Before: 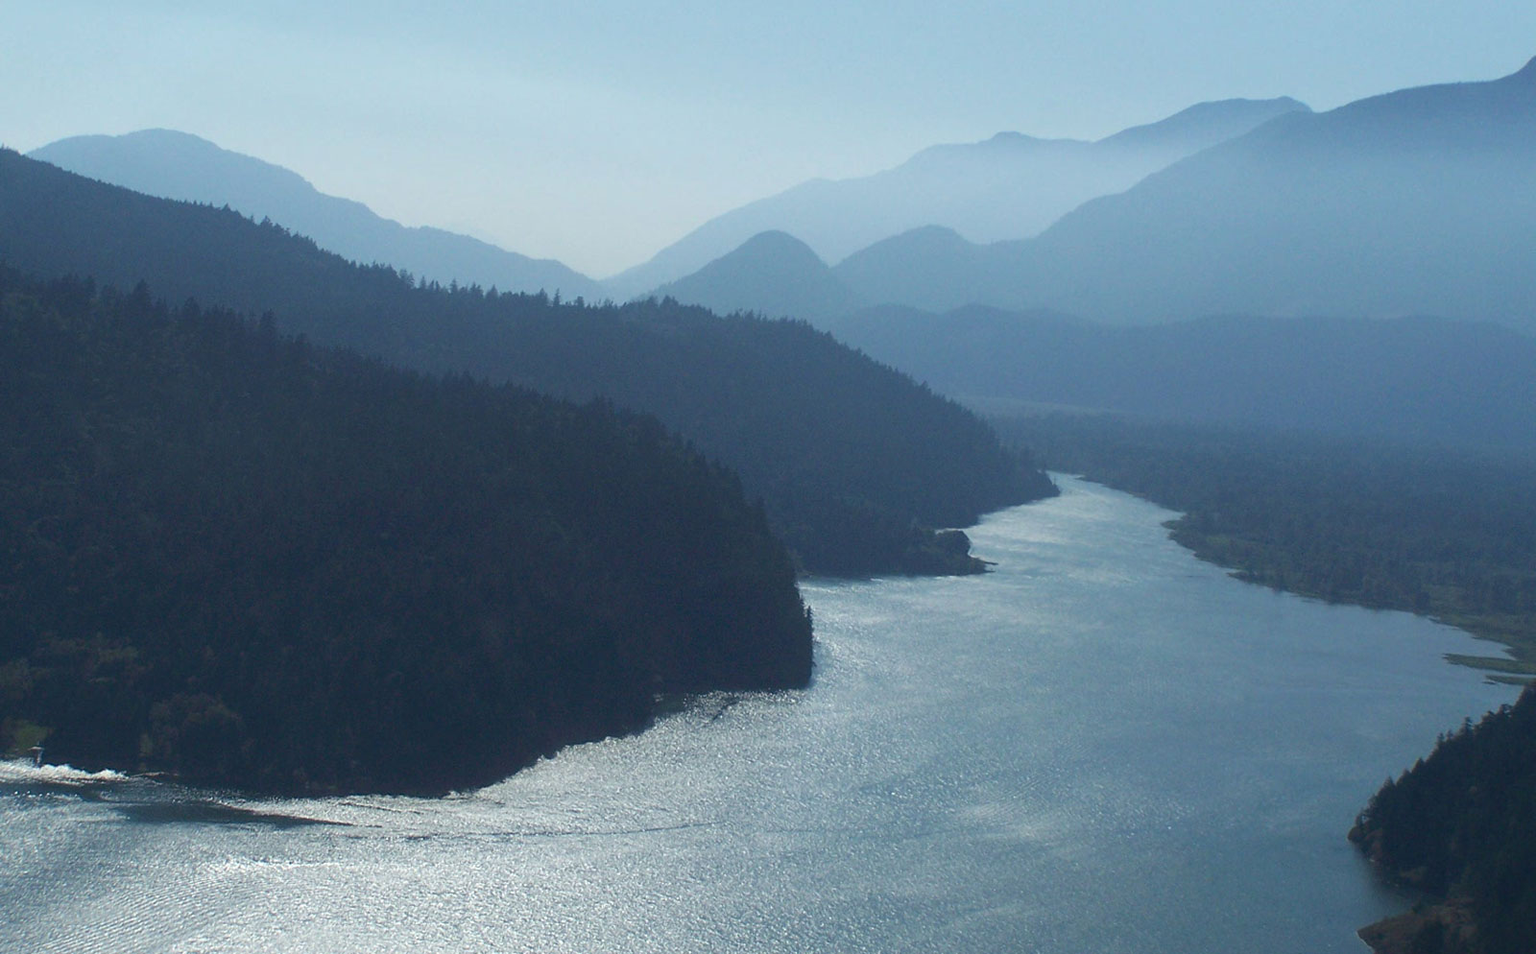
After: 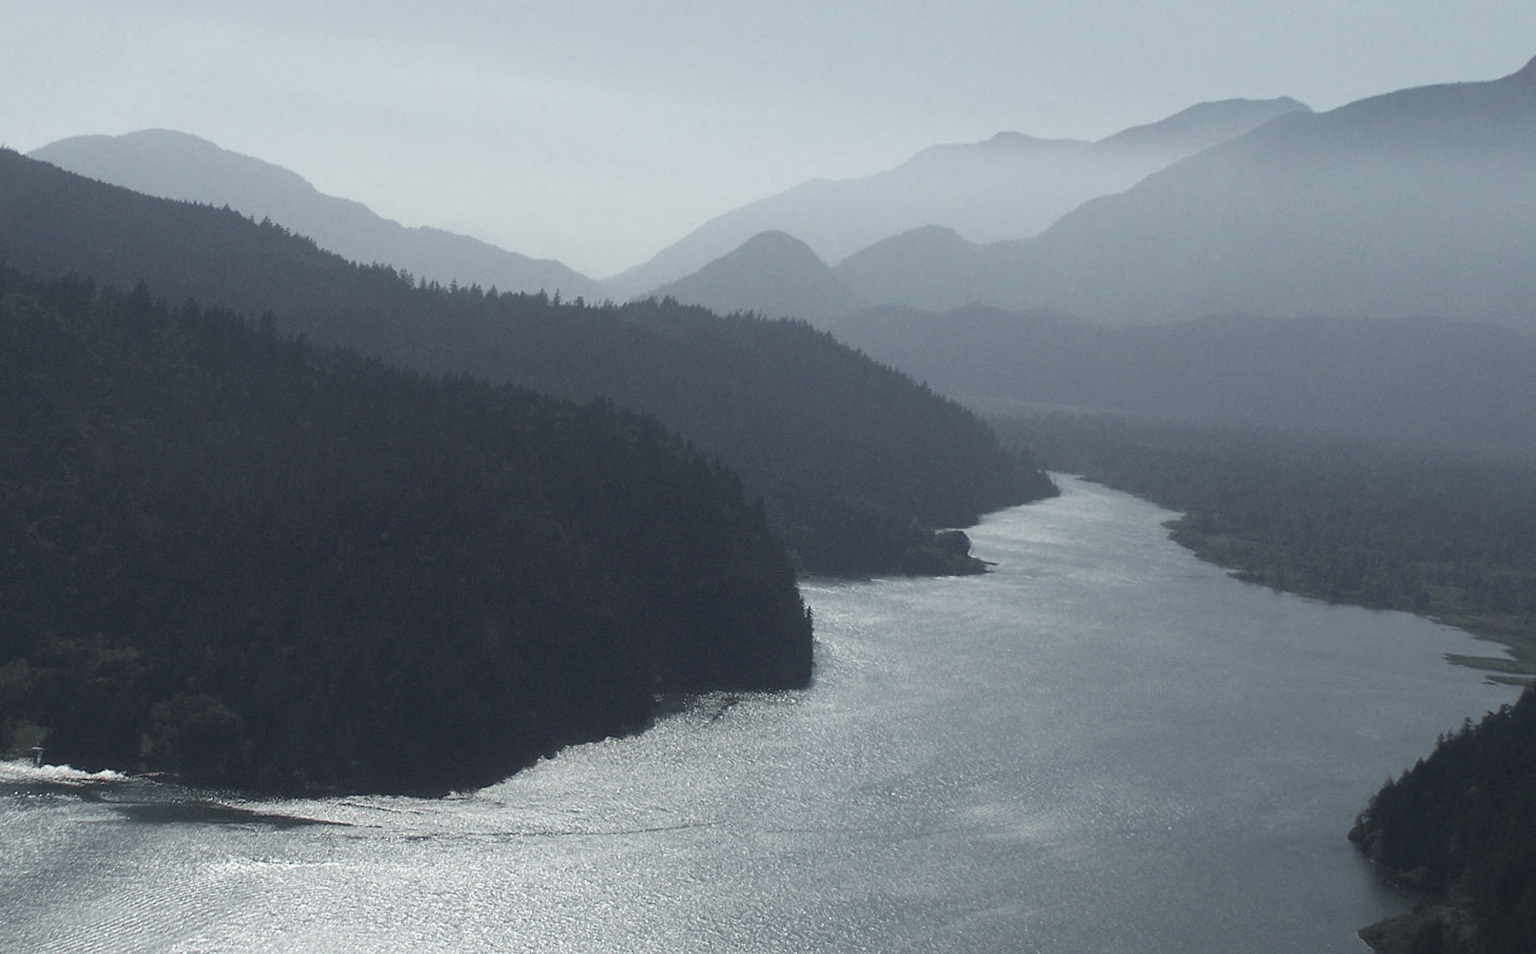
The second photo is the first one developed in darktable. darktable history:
color zones: curves: ch0 [(0, 0.48) (0.209, 0.398) (0.305, 0.332) (0.429, 0.493) (0.571, 0.5) (0.714, 0.5) (0.857, 0.5) (1, 0.48)]; ch1 [(0, 0.736) (0.143, 0.625) (0.225, 0.371) (0.429, 0.256) (0.571, 0.241) (0.714, 0.213) (0.857, 0.48) (1, 0.736)]; ch2 [(0, 0.448) (0.143, 0.498) (0.286, 0.5) (0.429, 0.5) (0.571, 0.5) (0.714, 0.5) (0.857, 0.5) (1, 0.448)]
